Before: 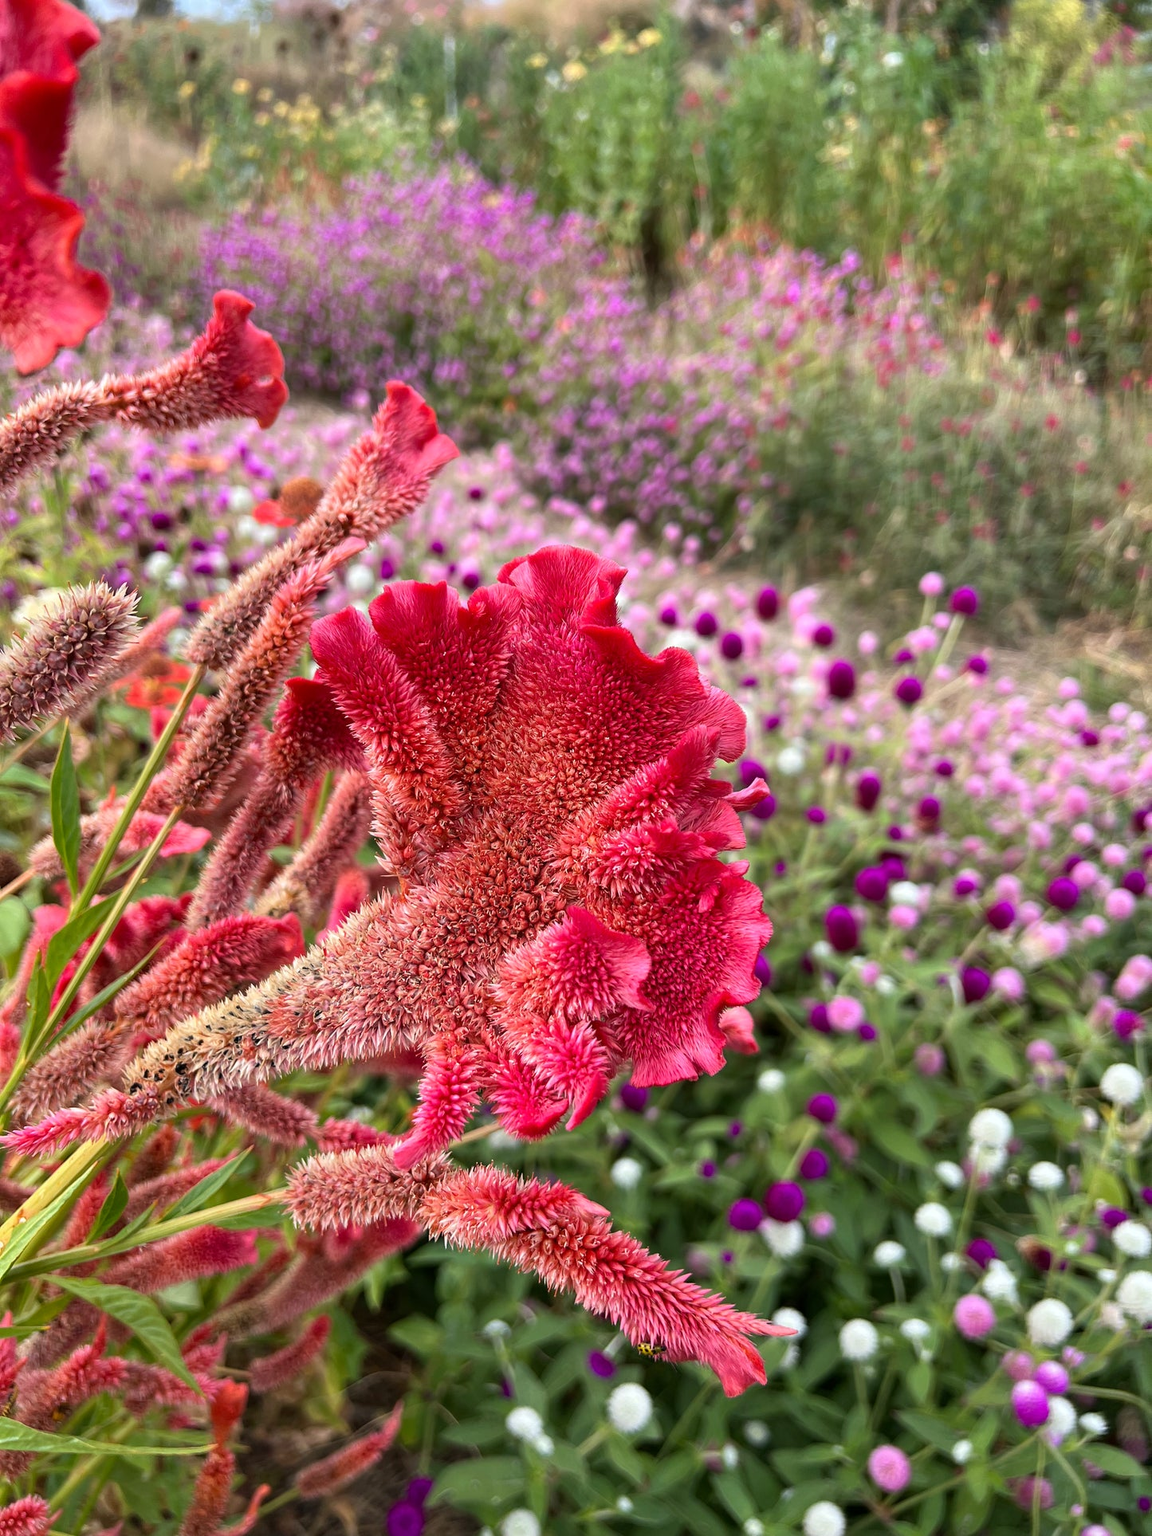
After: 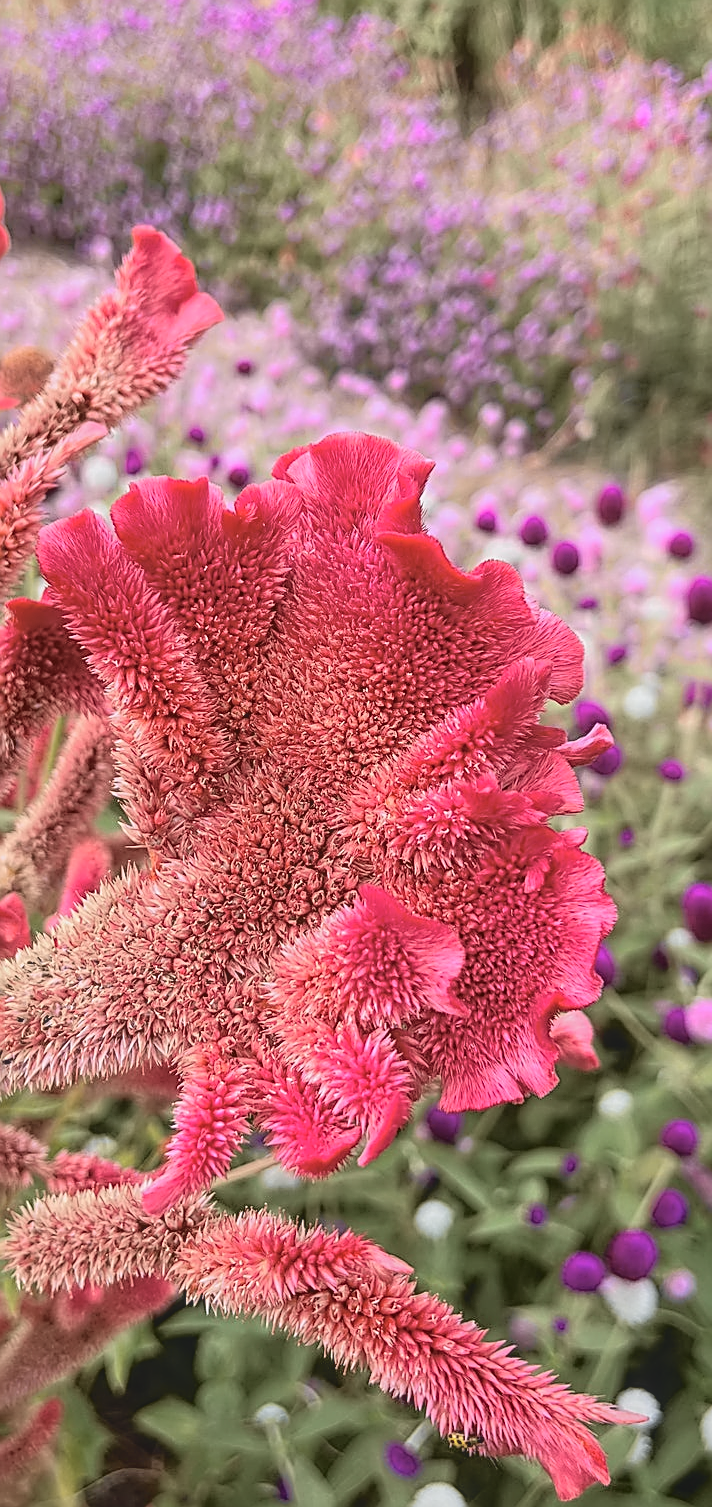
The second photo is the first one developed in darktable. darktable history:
crop and rotate: angle 0.02°, left 24.356%, top 13.104%, right 26.285%, bottom 8.636%
tone curve: curves: ch0 [(0, 0) (0.105, 0.044) (0.195, 0.128) (0.283, 0.283) (0.384, 0.404) (0.485, 0.531) (0.635, 0.7) (0.832, 0.858) (1, 0.977)]; ch1 [(0, 0) (0.161, 0.092) (0.35, 0.33) (0.379, 0.401) (0.448, 0.478) (0.498, 0.503) (0.531, 0.537) (0.586, 0.563) (0.687, 0.648) (1, 1)]; ch2 [(0, 0) (0.359, 0.372) (0.437, 0.437) (0.483, 0.484) (0.53, 0.515) (0.556, 0.553) (0.635, 0.589) (1, 1)], color space Lab, independent channels, preserve colors none
contrast equalizer: octaves 7, y [[0.5 ×6], [0.5 ×6], [0.5 ×6], [0 ×6], [0, 0, 0, 0.581, 0.011, 0]]
sharpen: amount 0.994
local contrast: highlights 46%, shadows 3%, detail 100%
contrast brightness saturation: contrast -0.098, brightness 0.043, saturation 0.083
tone equalizer: on, module defaults
